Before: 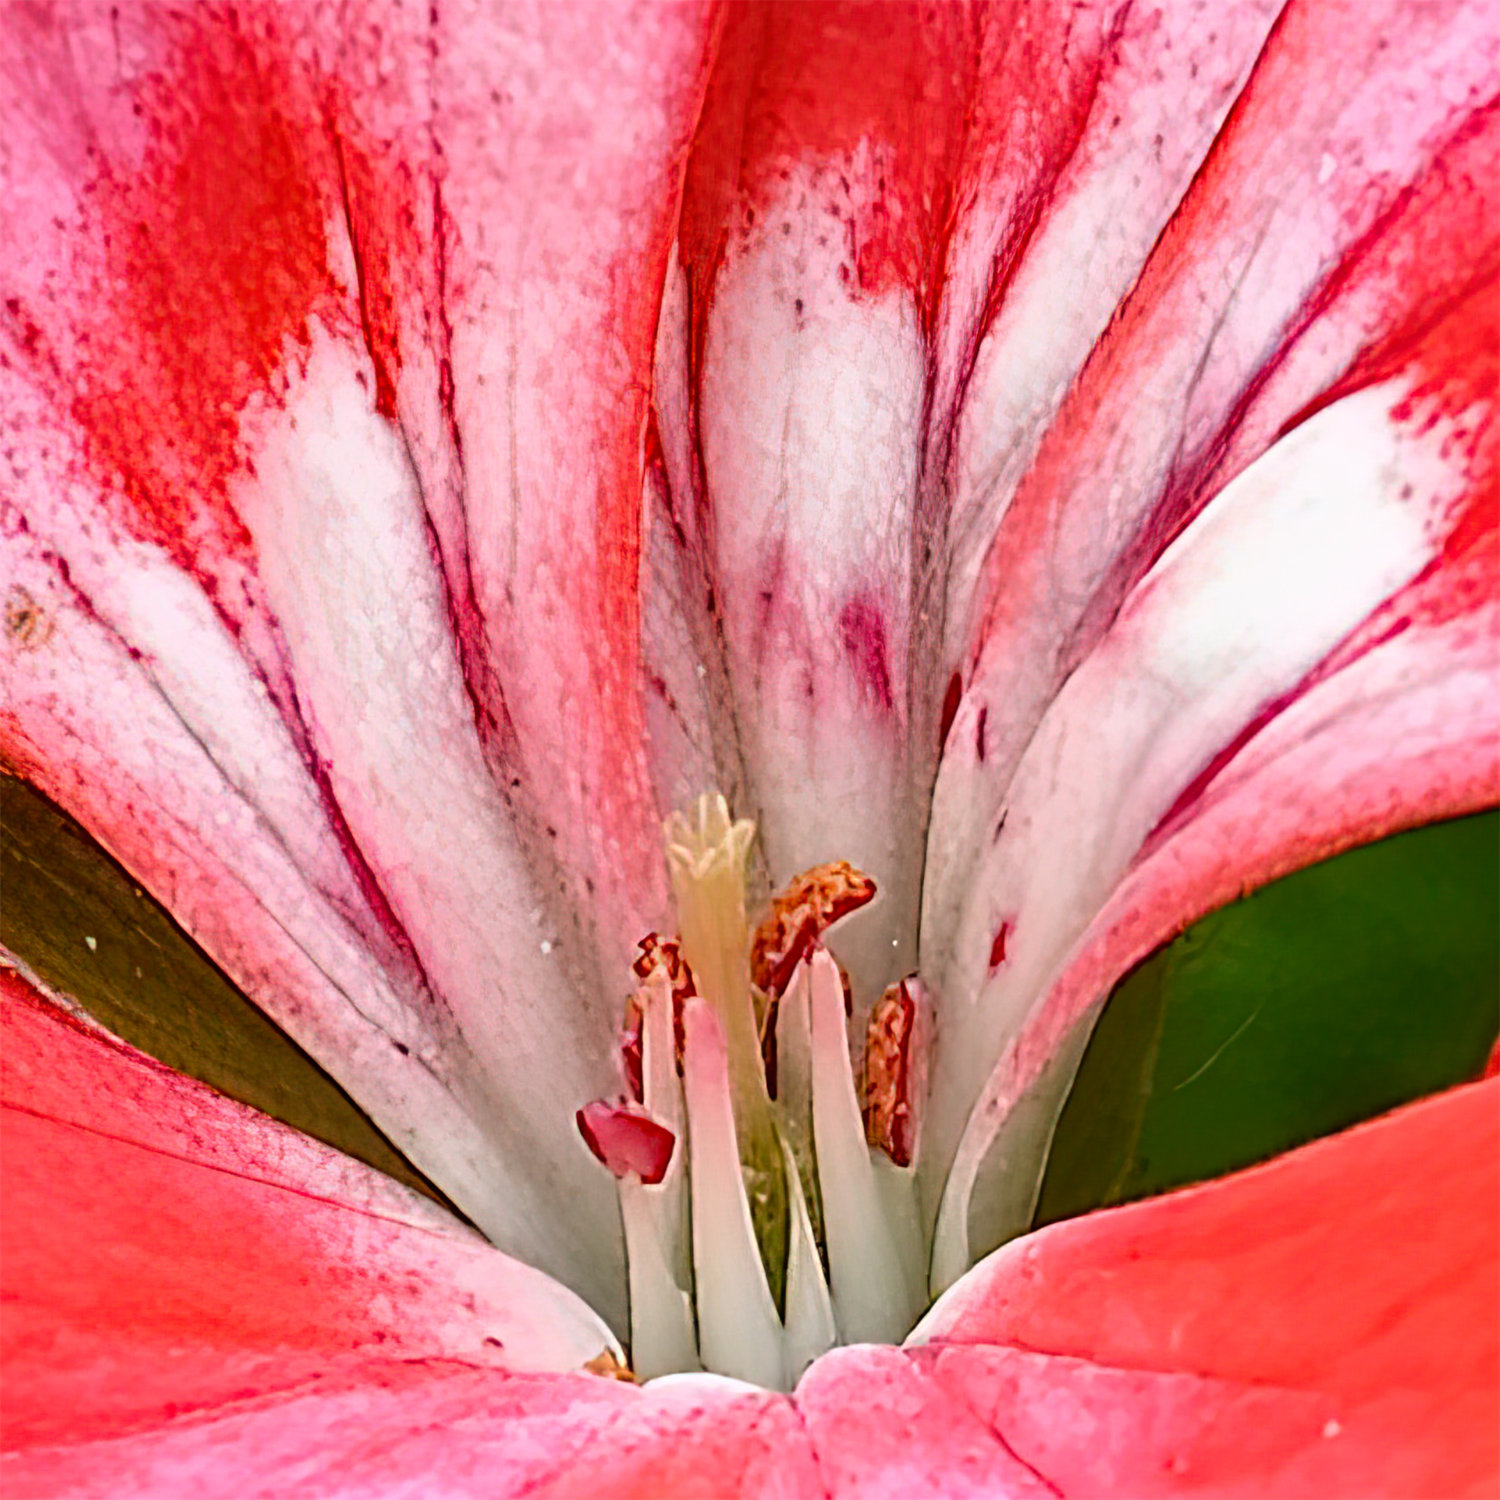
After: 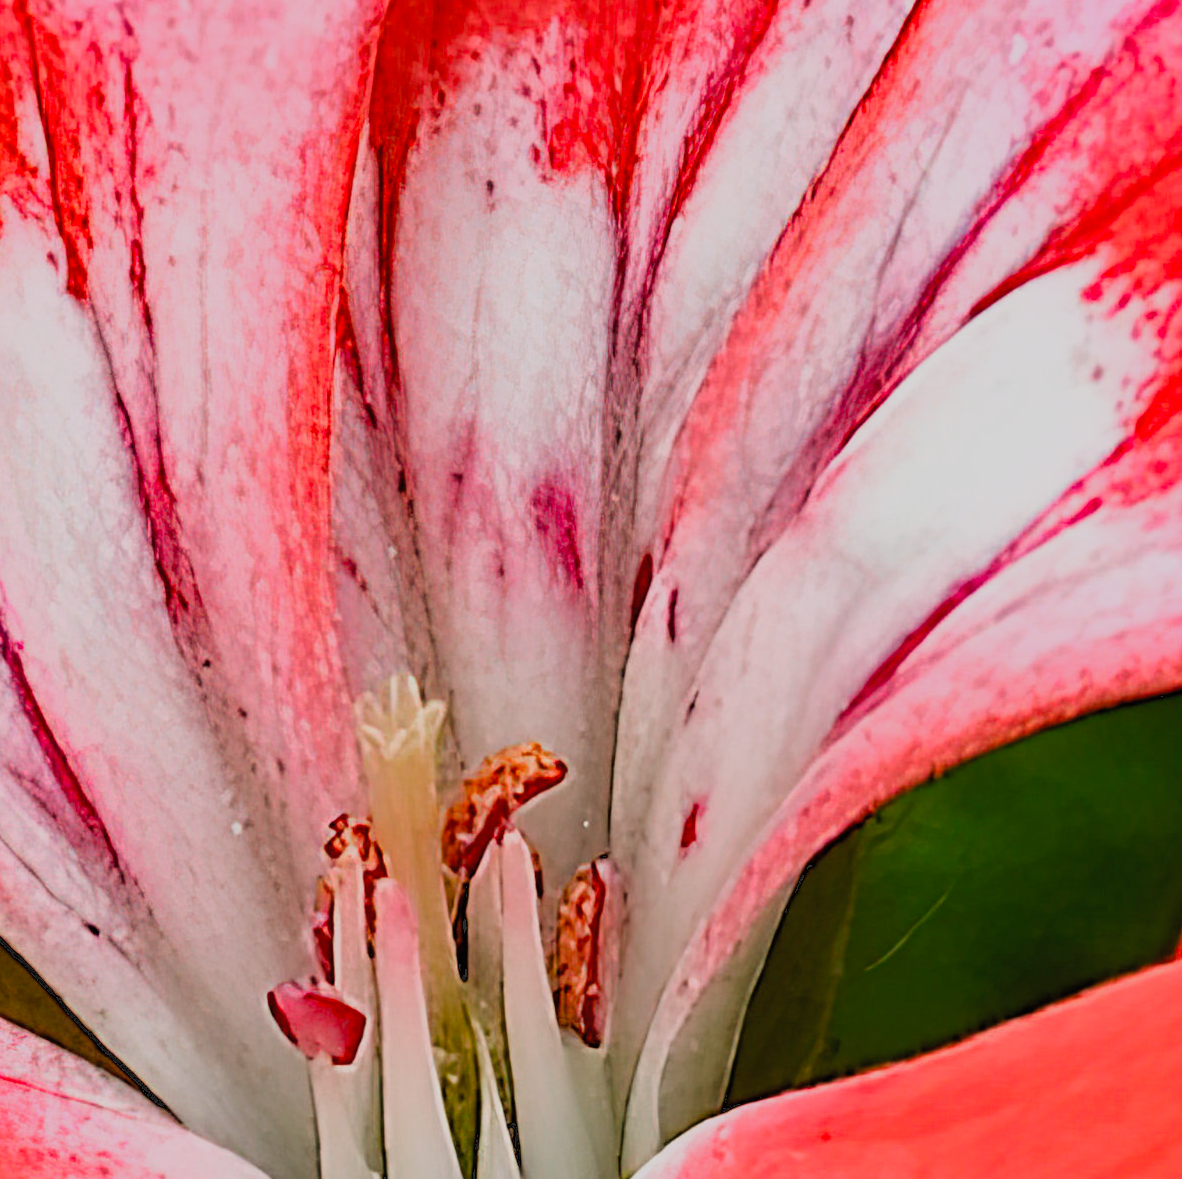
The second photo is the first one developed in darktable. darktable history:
filmic rgb: black relative exposure -8.03 EV, white relative exposure 3.82 EV, hardness 4.39, add noise in highlights 0.001, preserve chrominance luminance Y, color science v3 (2019), use custom middle-gray values true, contrast in highlights soft
crop and rotate: left 20.633%, top 7.986%, right 0.5%, bottom 13.385%
